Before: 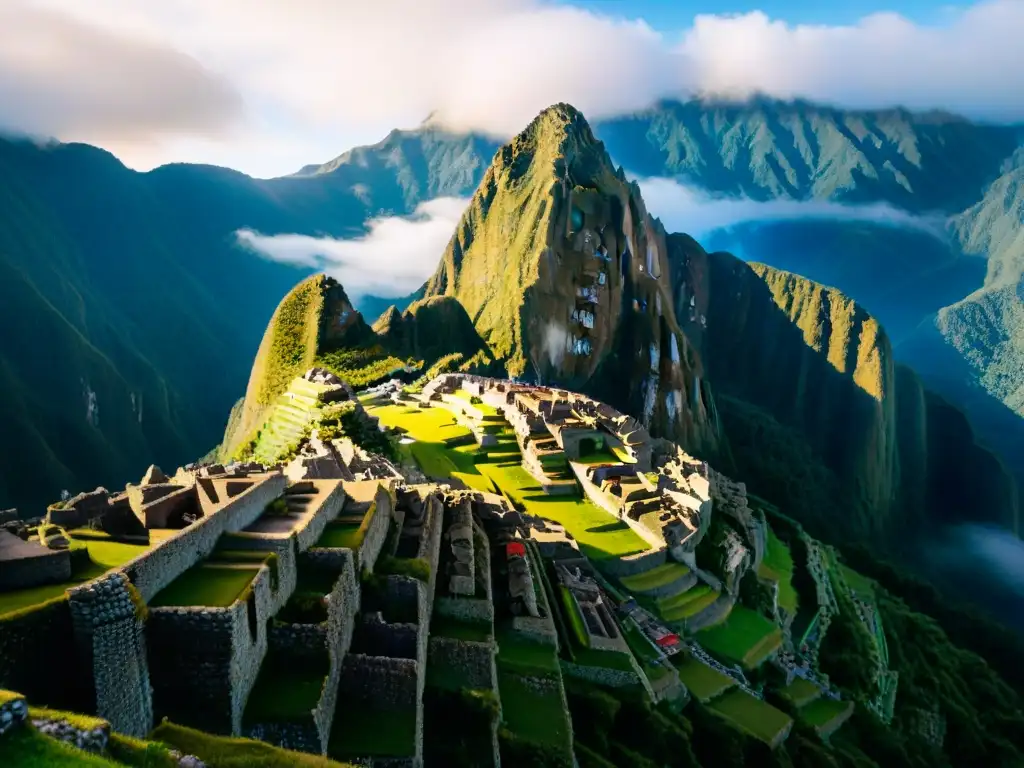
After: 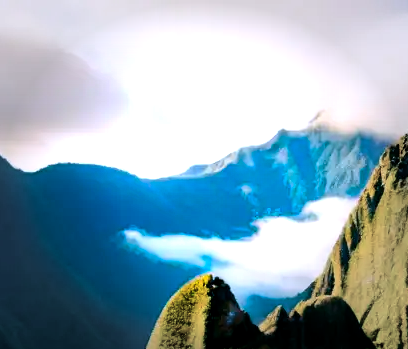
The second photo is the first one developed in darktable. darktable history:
shadows and highlights: radius 329.32, shadows 53.89, highlights -99.2, compress 94.63%, soften with gaussian
tone equalizer: -8 EV -0.726 EV, -7 EV -0.731 EV, -6 EV -0.622 EV, -5 EV -0.392 EV, -3 EV 0.383 EV, -2 EV 0.6 EV, -1 EV 0.698 EV, +0 EV 0.745 EV, edges refinement/feathering 500, mask exposure compensation -1.57 EV, preserve details no
crop and rotate: left 11.116%, top 0.1%, right 48.991%, bottom 54.41%
vignetting: fall-off start 49.39%, automatic ratio true, width/height ratio 1.296
color balance rgb: perceptual saturation grading › global saturation 25.84%, global vibrance 45.83%
exposure: black level correction 0.01, exposure 0.008 EV, compensate exposure bias true, compensate highlight preservation false
color calibration: illuminant as shot in camera, x 0.358, y 0.373, temperature 4628.91 K
